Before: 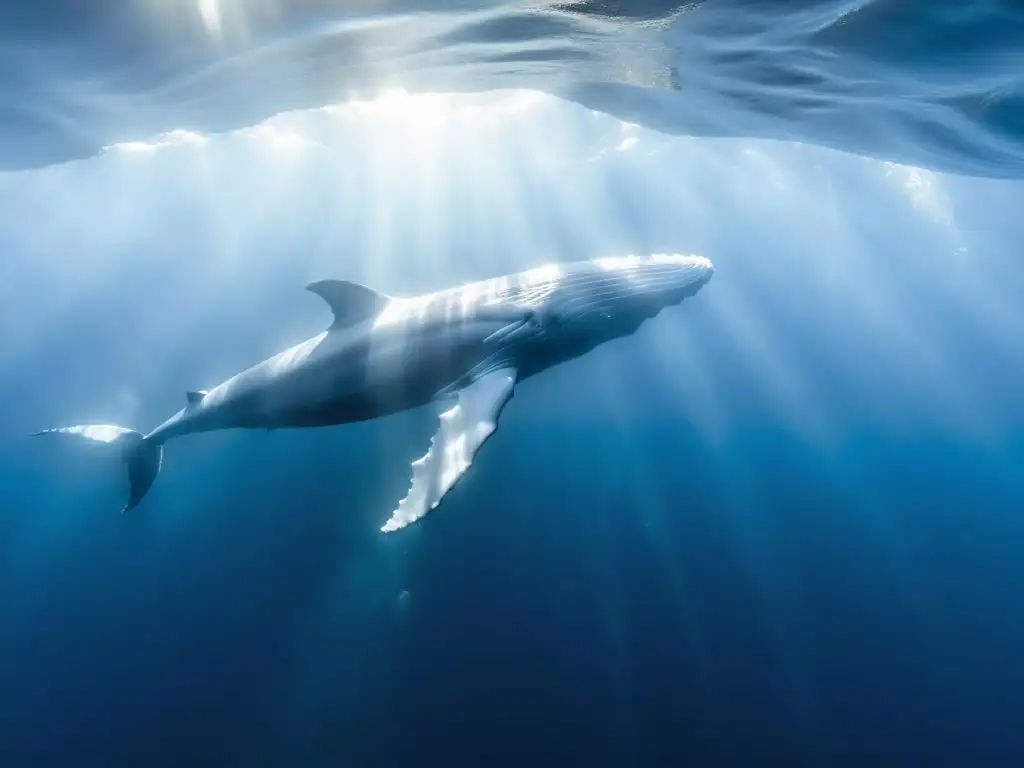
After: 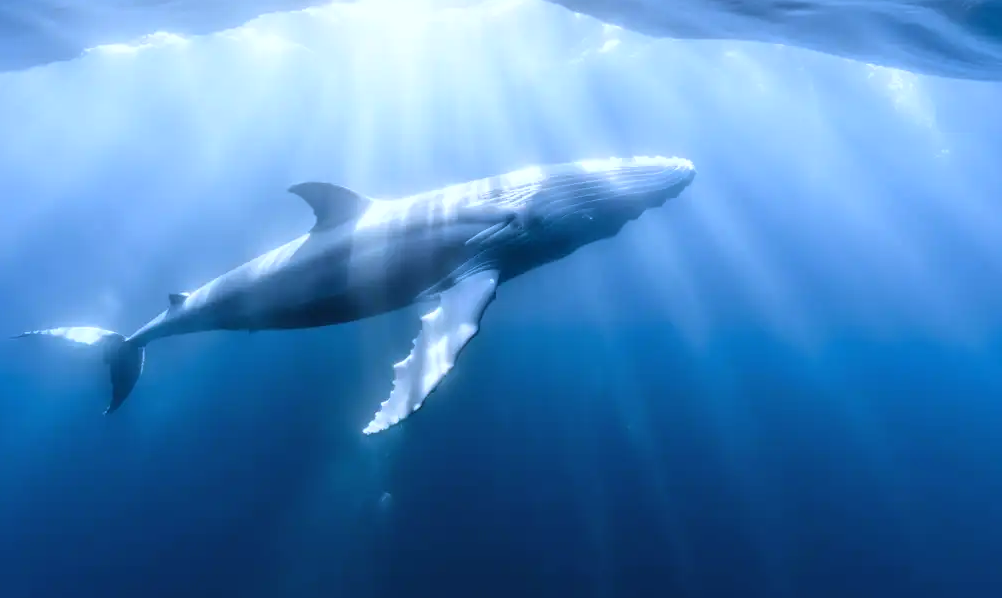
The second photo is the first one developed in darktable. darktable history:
crop and rotate: left 1.814%, top 12.818%, right 0.25%, bottom 9.225%
white balance: red 0.948, green 1.02, blue 1.176
